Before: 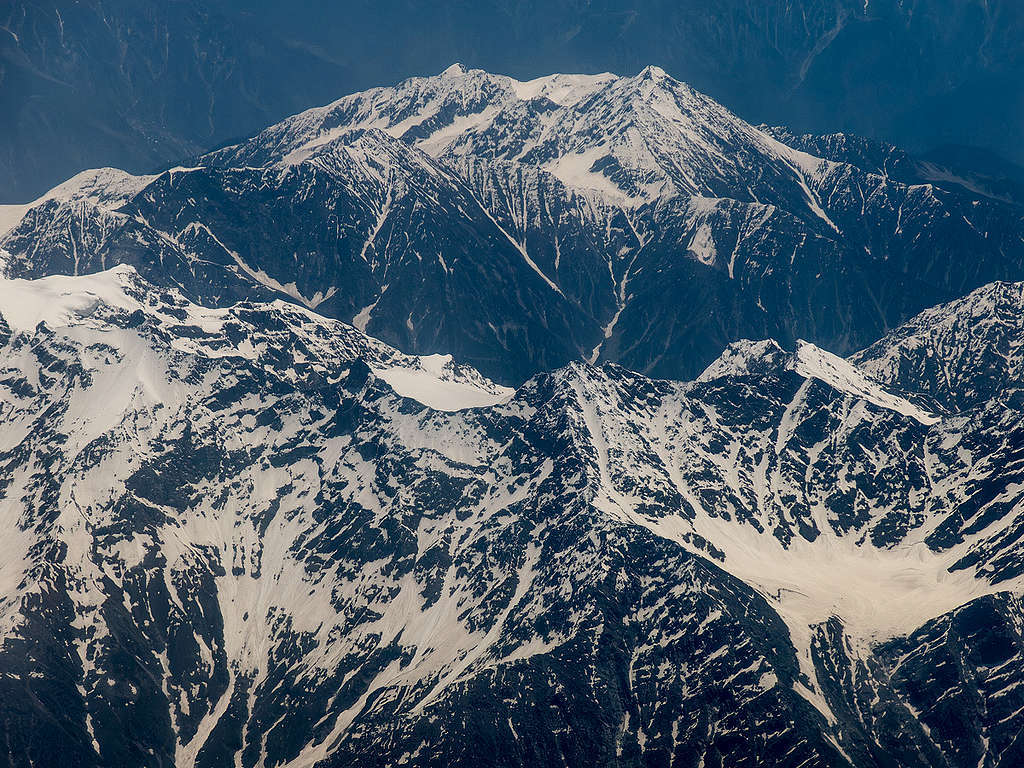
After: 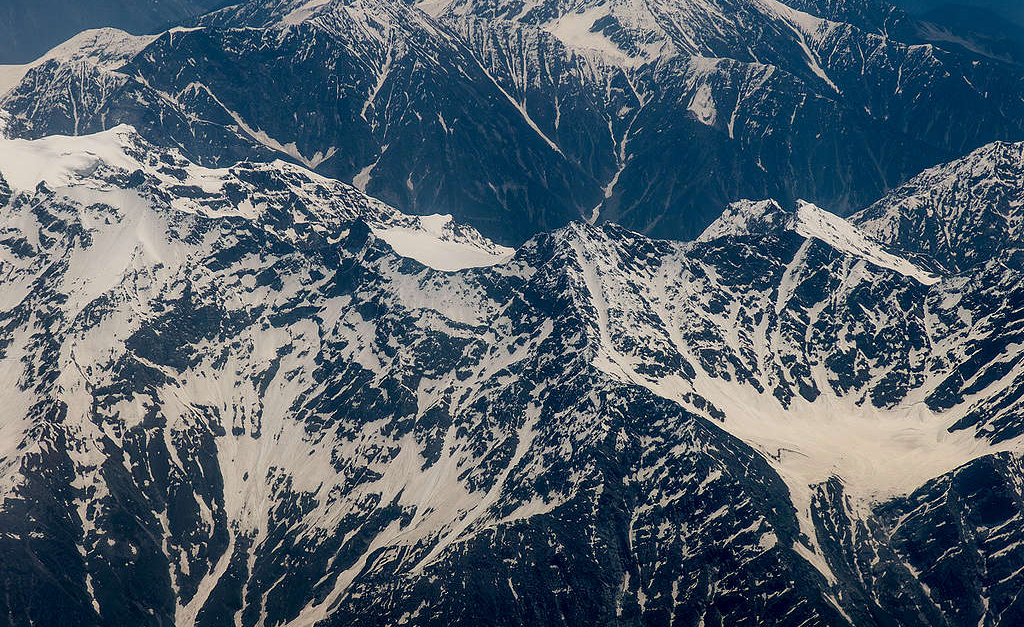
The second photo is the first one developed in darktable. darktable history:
crop and rotate: top 18.261%
